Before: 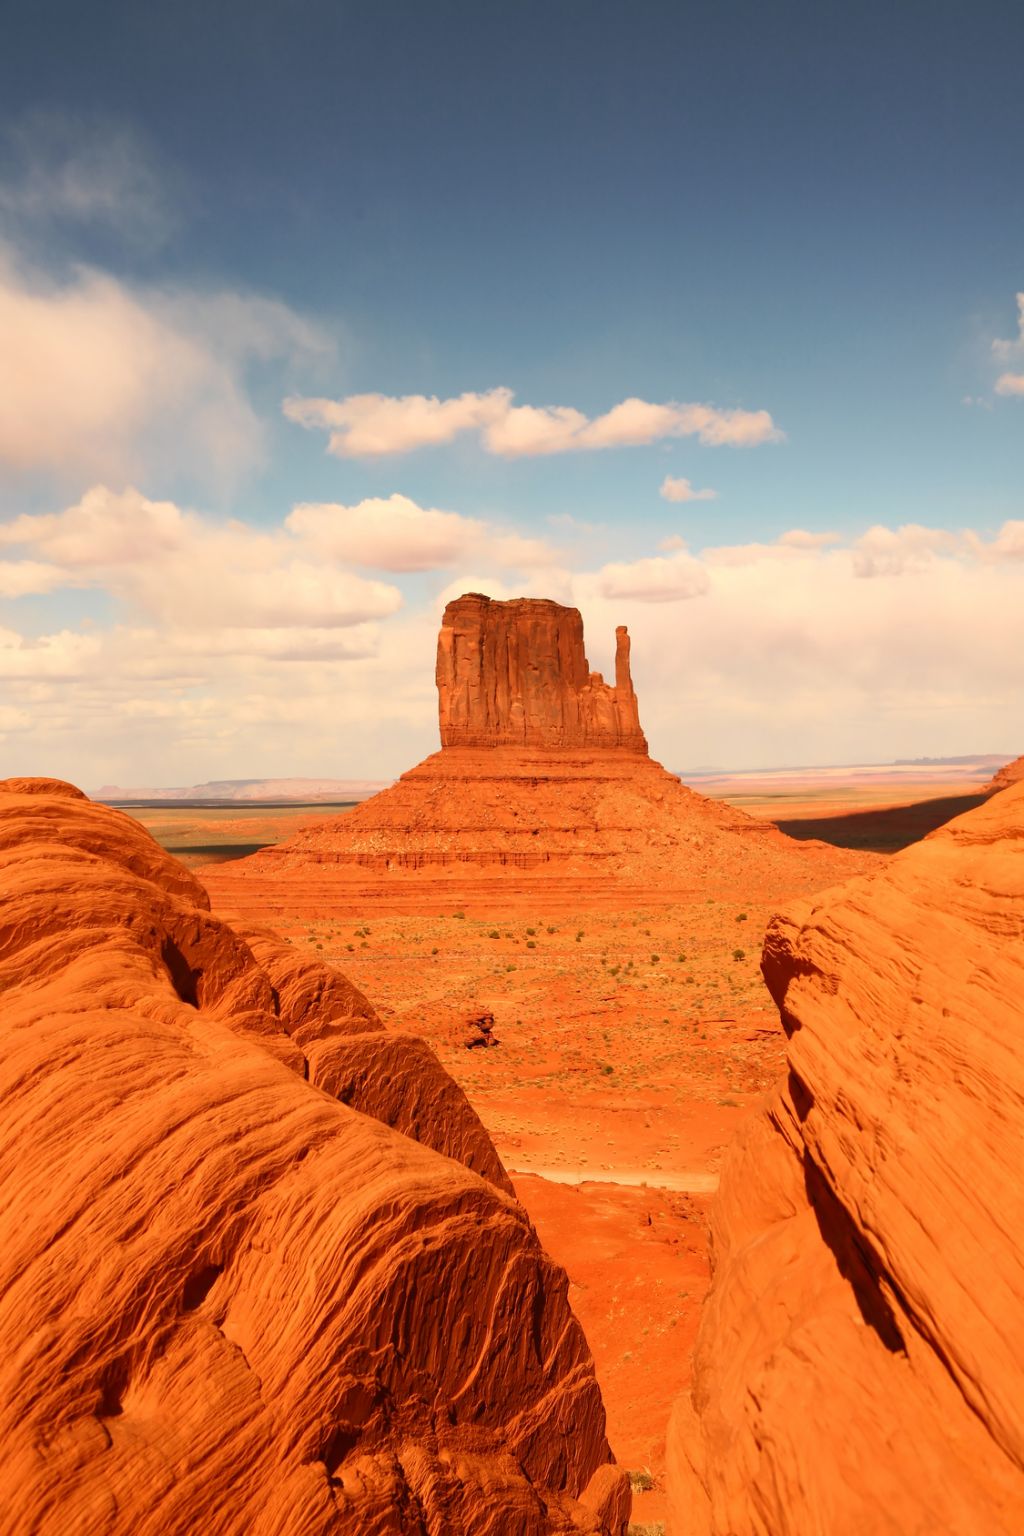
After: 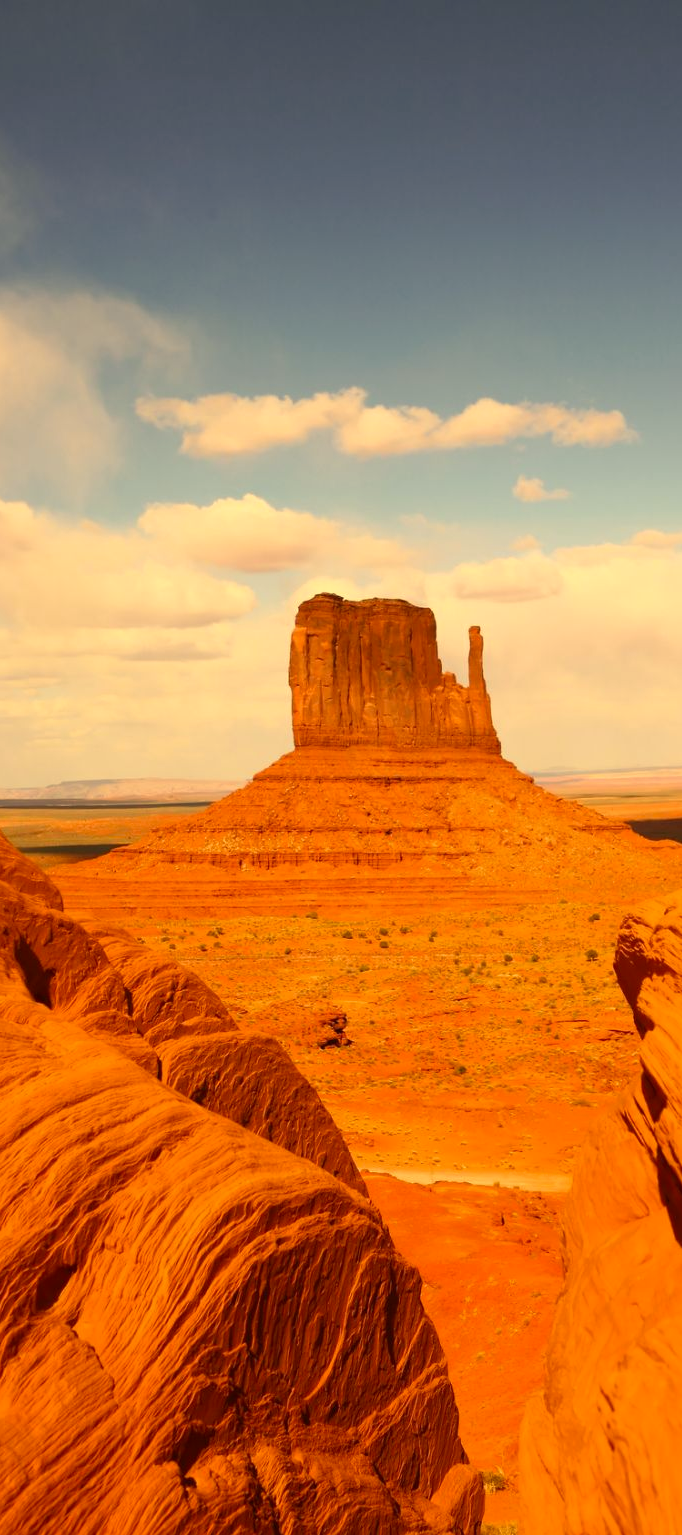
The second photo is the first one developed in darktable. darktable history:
crop and rotate: left 14.385%, right 18.948%
color correction: highlights a* 2.72, highlights b* 22.8
